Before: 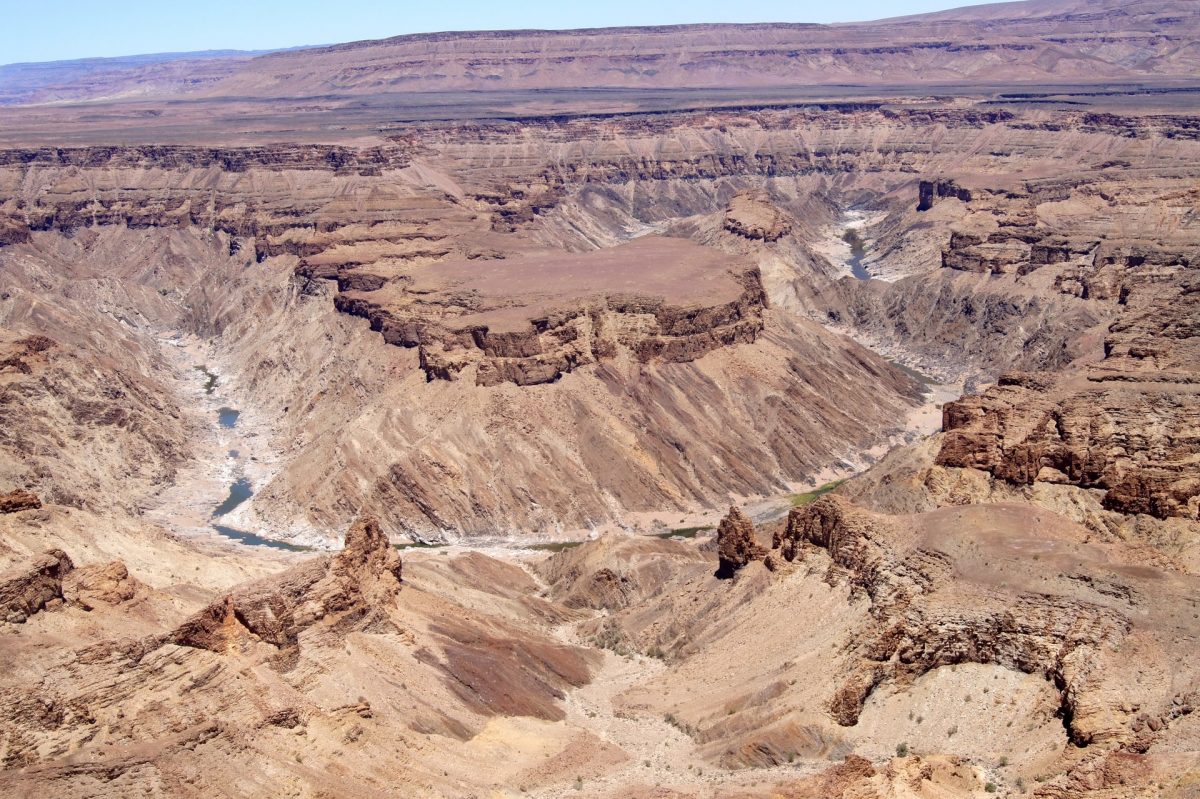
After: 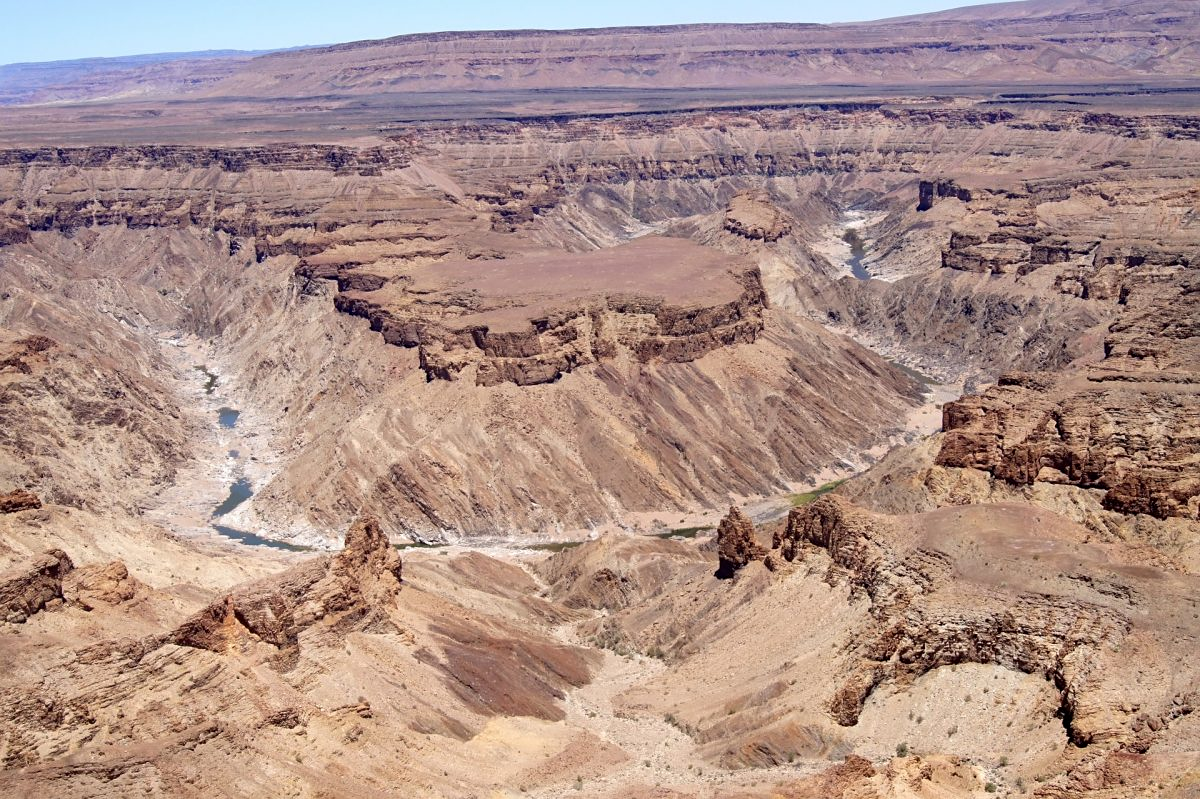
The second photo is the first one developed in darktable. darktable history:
color calibration: illuminant same as pipeline (D50), adaptation none (bypass), x 0.332, y 0.334, temperature 5003.39 K
sharpen: amount 0.204
